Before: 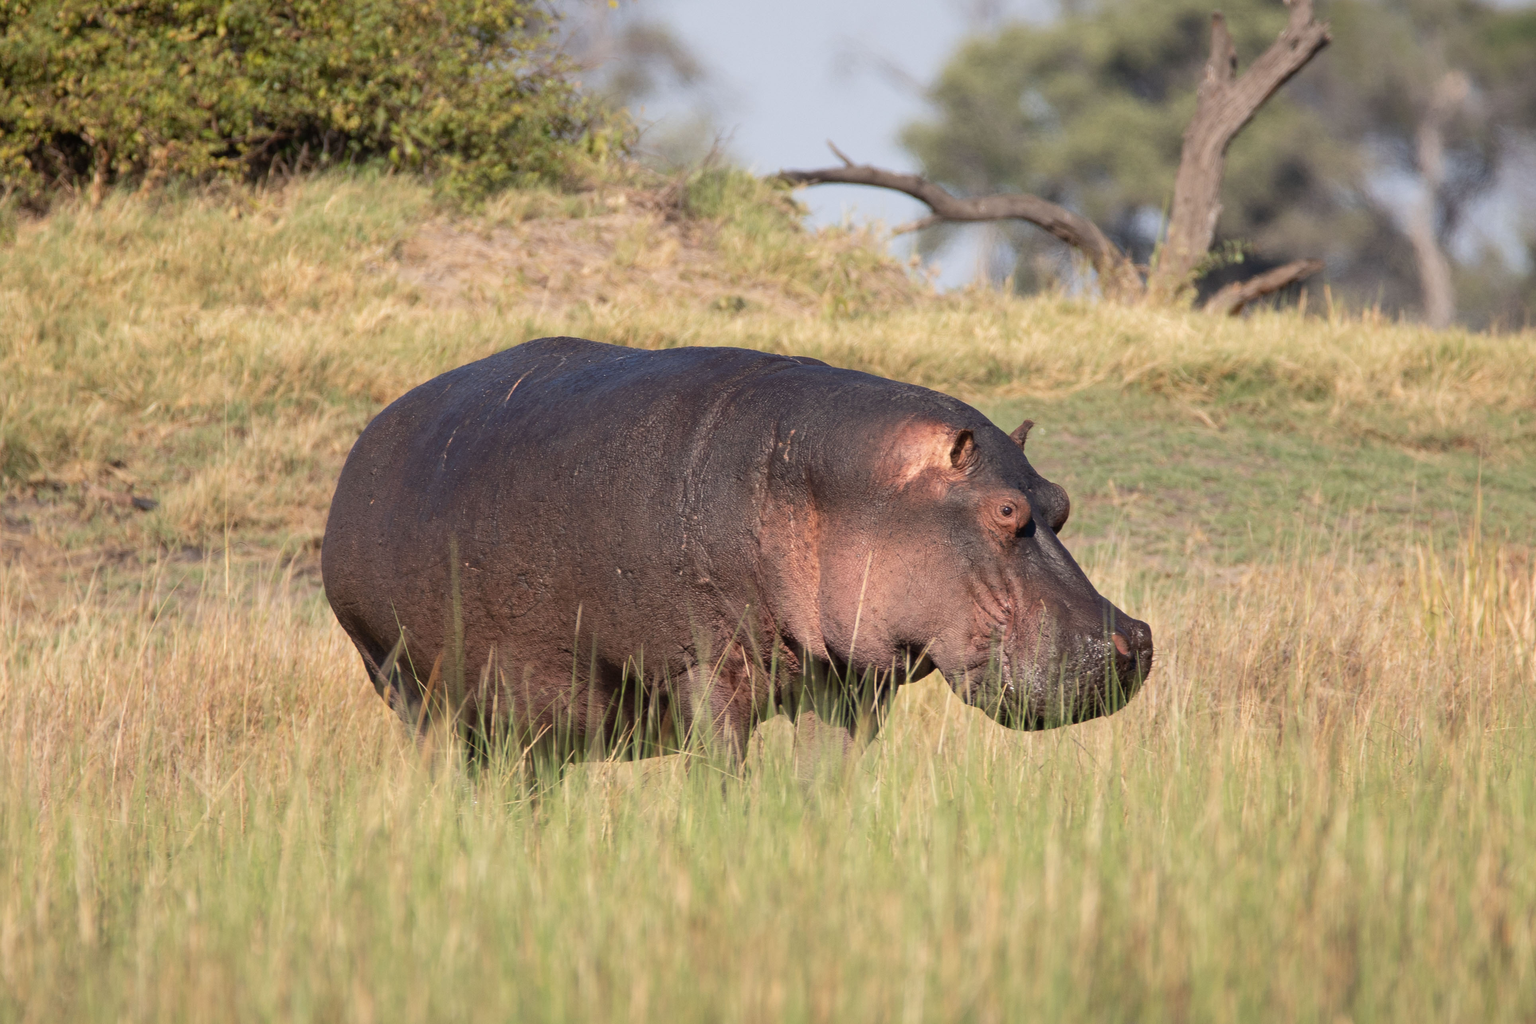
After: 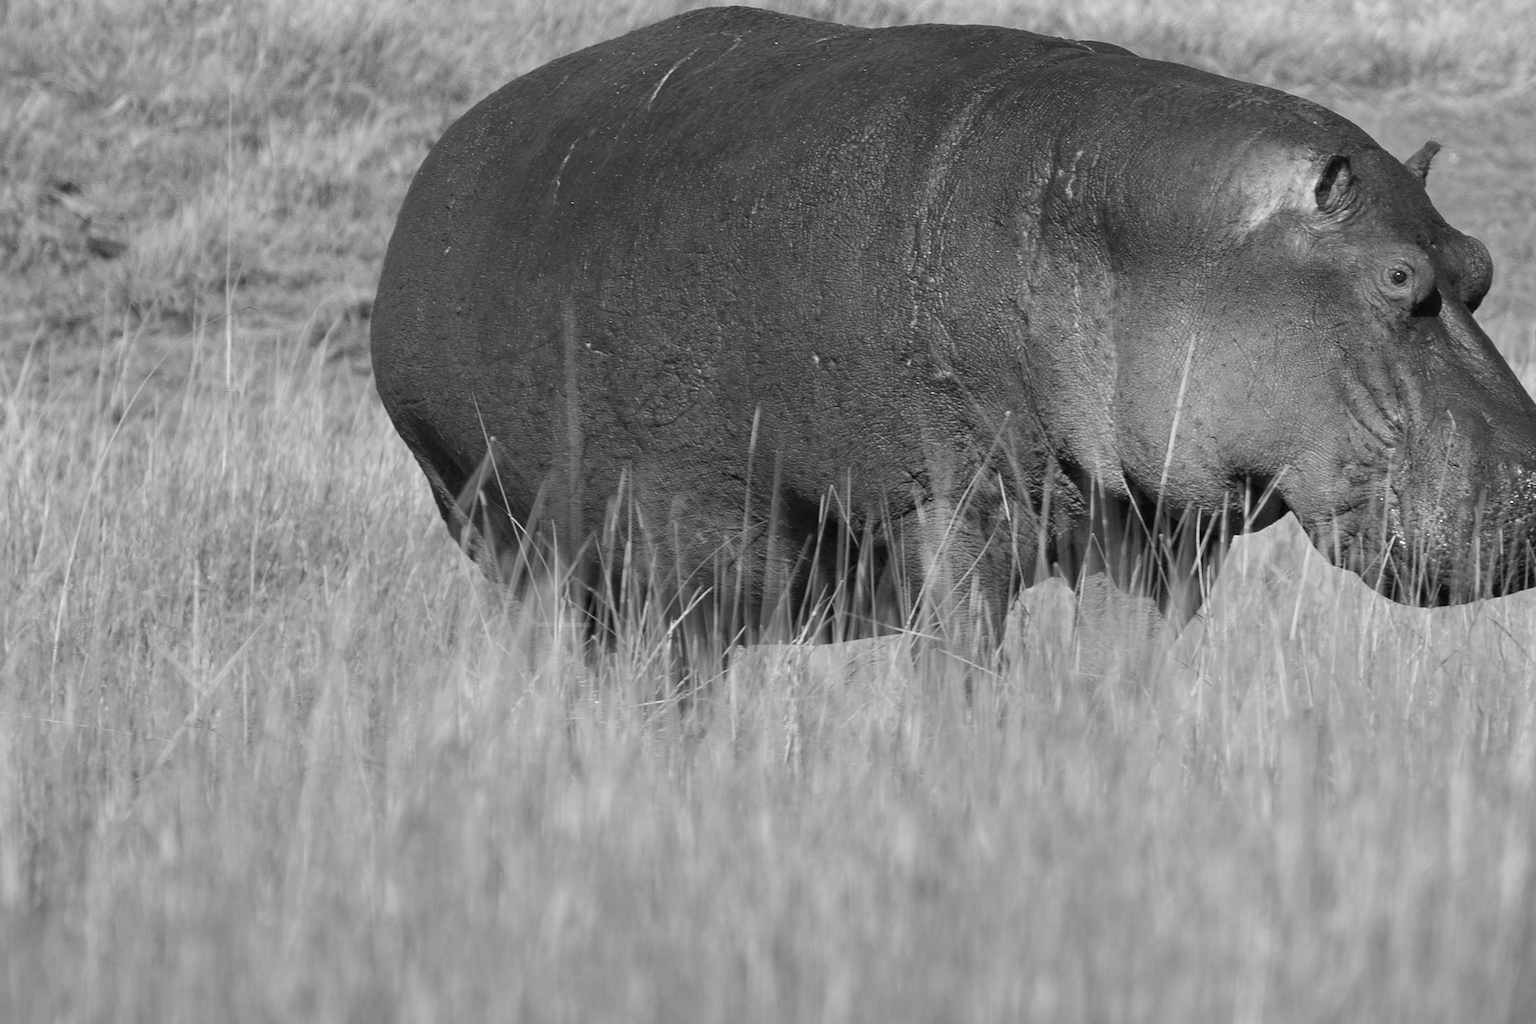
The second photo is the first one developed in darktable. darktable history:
monochrome: a 0, b 0, size 0.5, highlights 0.57
crop and rotate: angle -0.82°, left 3.85%, top 31.828%, right 27.992%
sharpen: radius 1.559, amount 0.373, threshold 1.271
